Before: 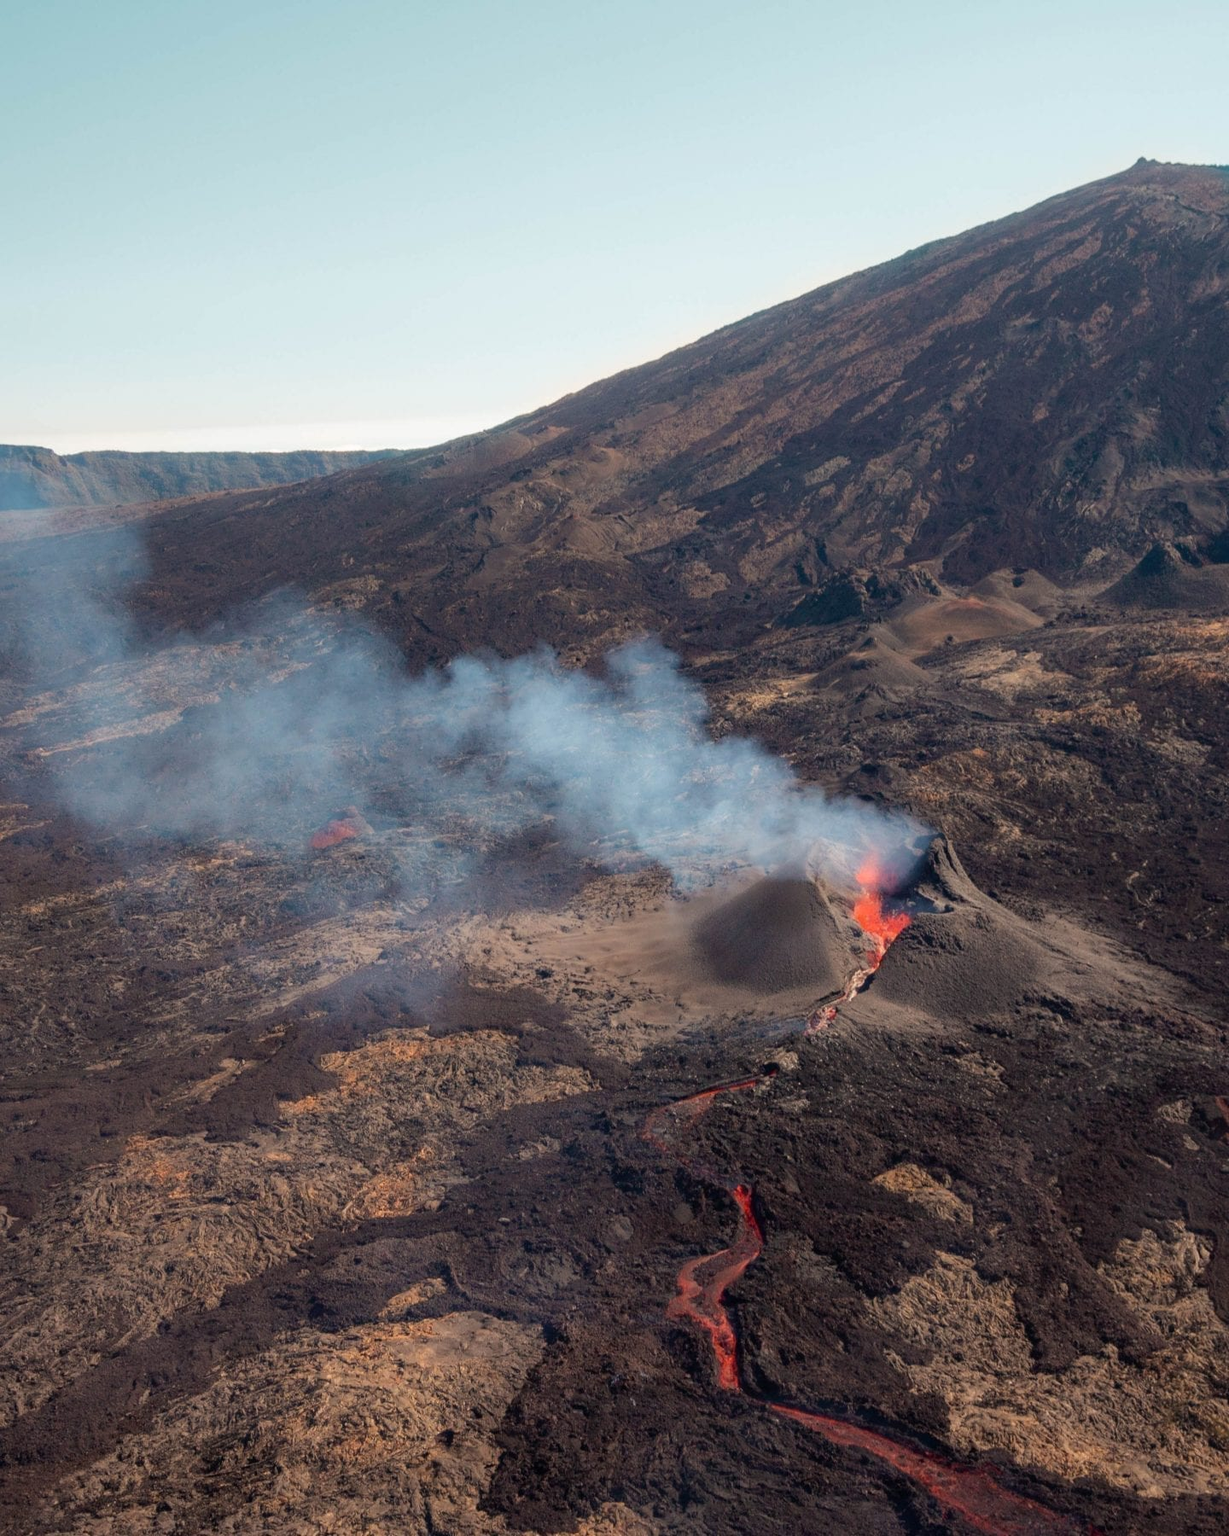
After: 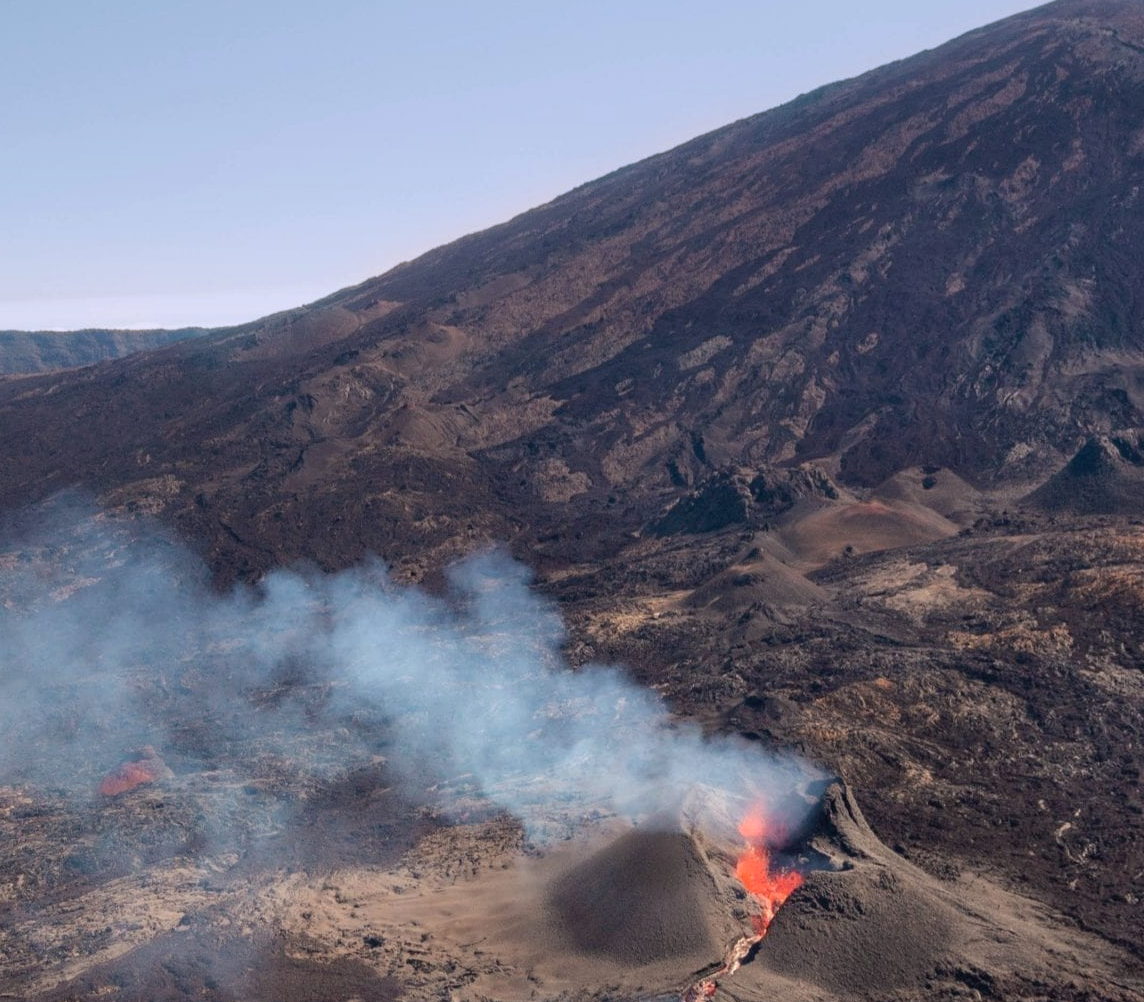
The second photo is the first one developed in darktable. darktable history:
crop: left 18.38%, top 11.092%, right 2.134%, bottom 33.217%
shadows and highlights: radius 44.78, white point adjustment 6.64, compress 79.65%, highlights color adjustment 78.42%, soften with gaussian
graduated density: hue 238.83°, saturation 50%
